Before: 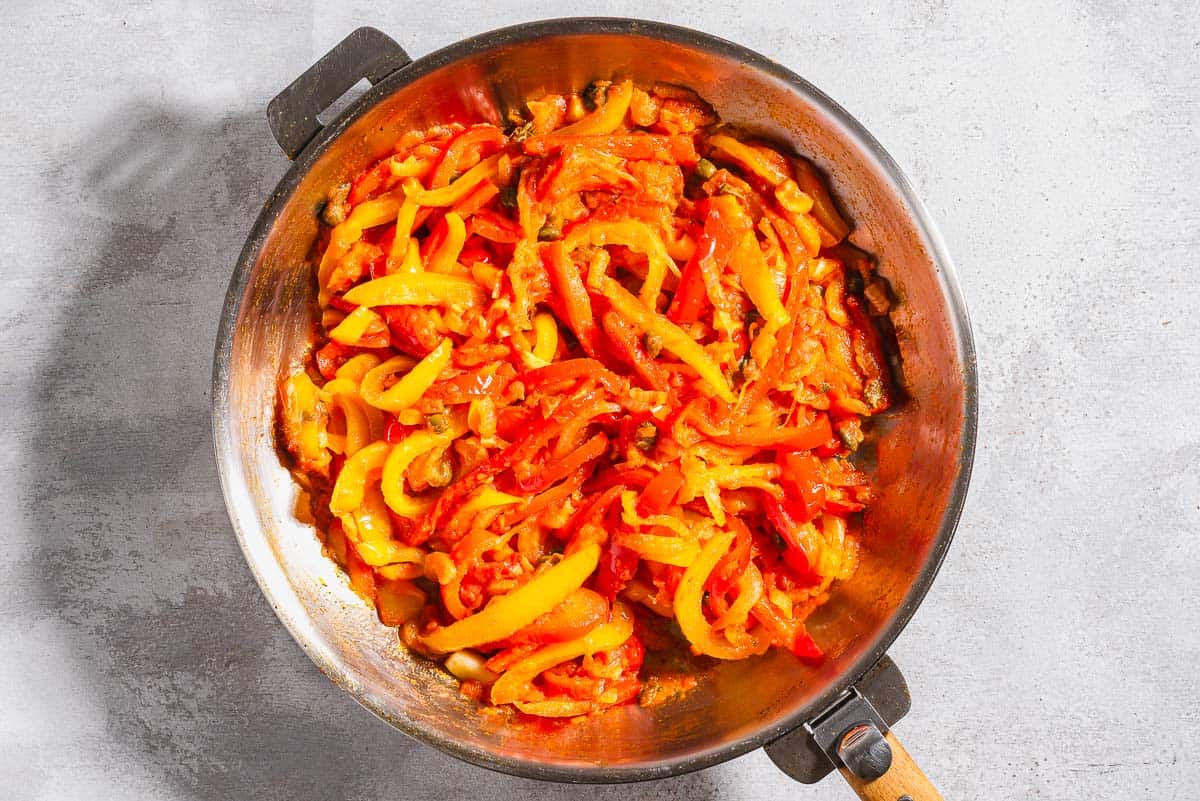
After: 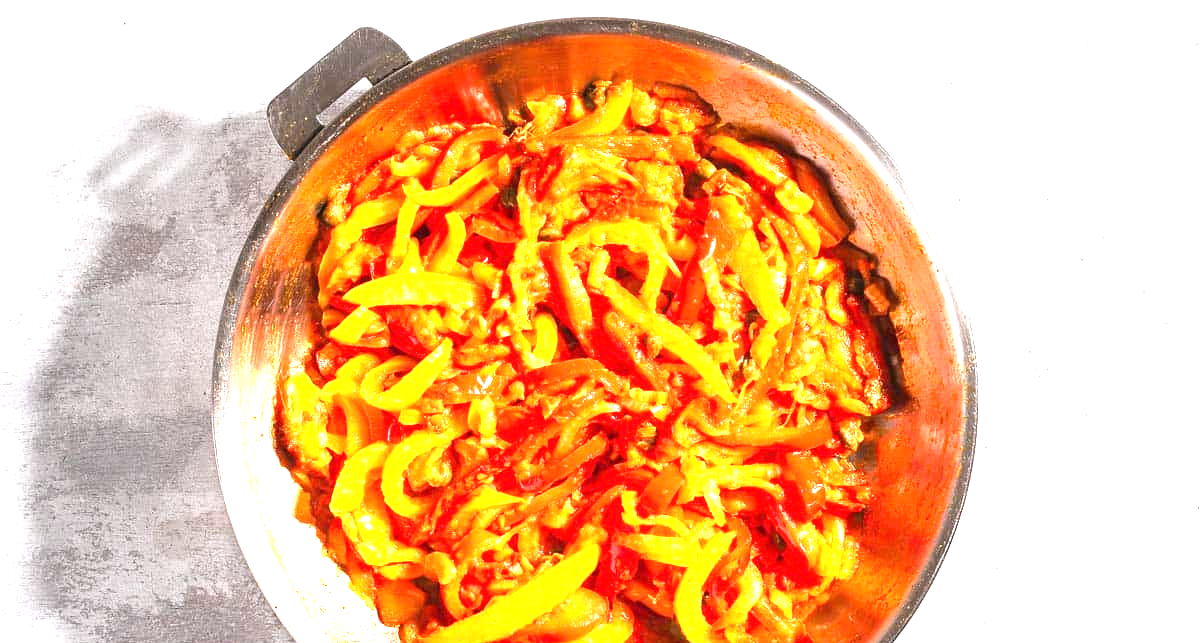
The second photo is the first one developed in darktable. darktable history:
exposure: black level correction 0, exposure 1.383 EV, compensate highlight preservation false
crop: bottom 19.68%
